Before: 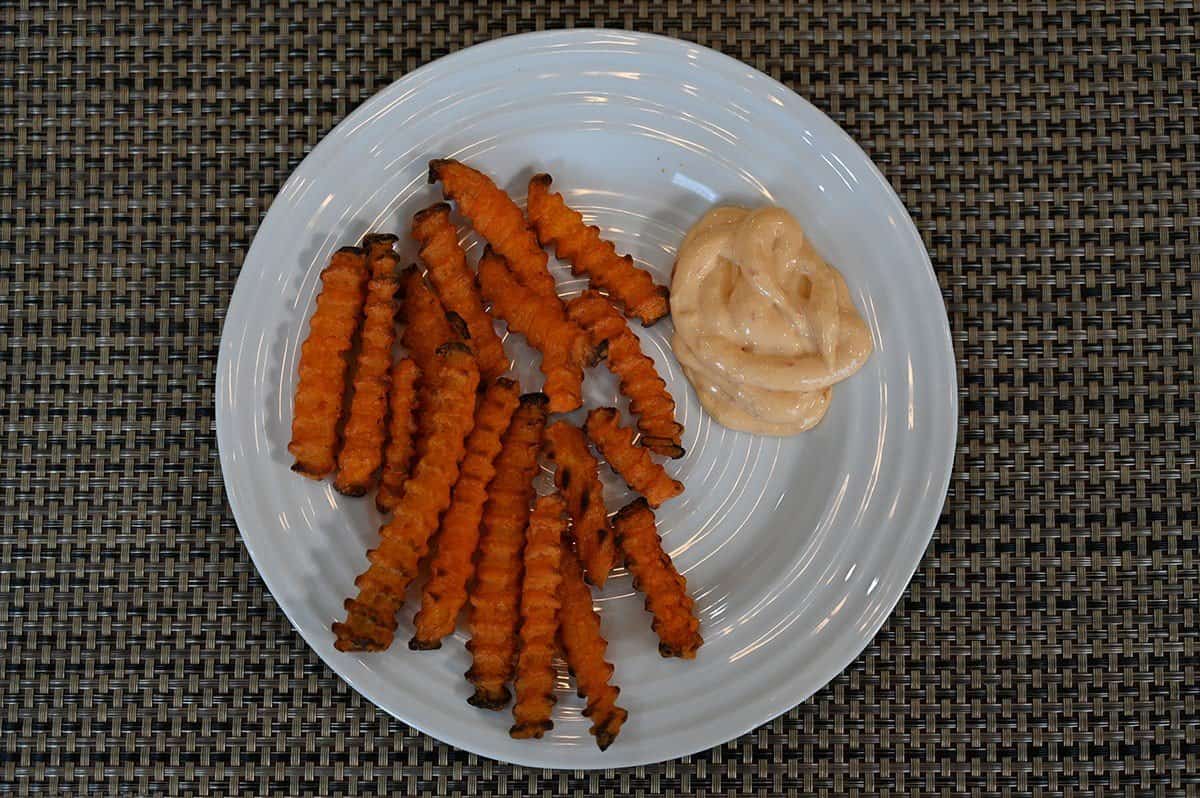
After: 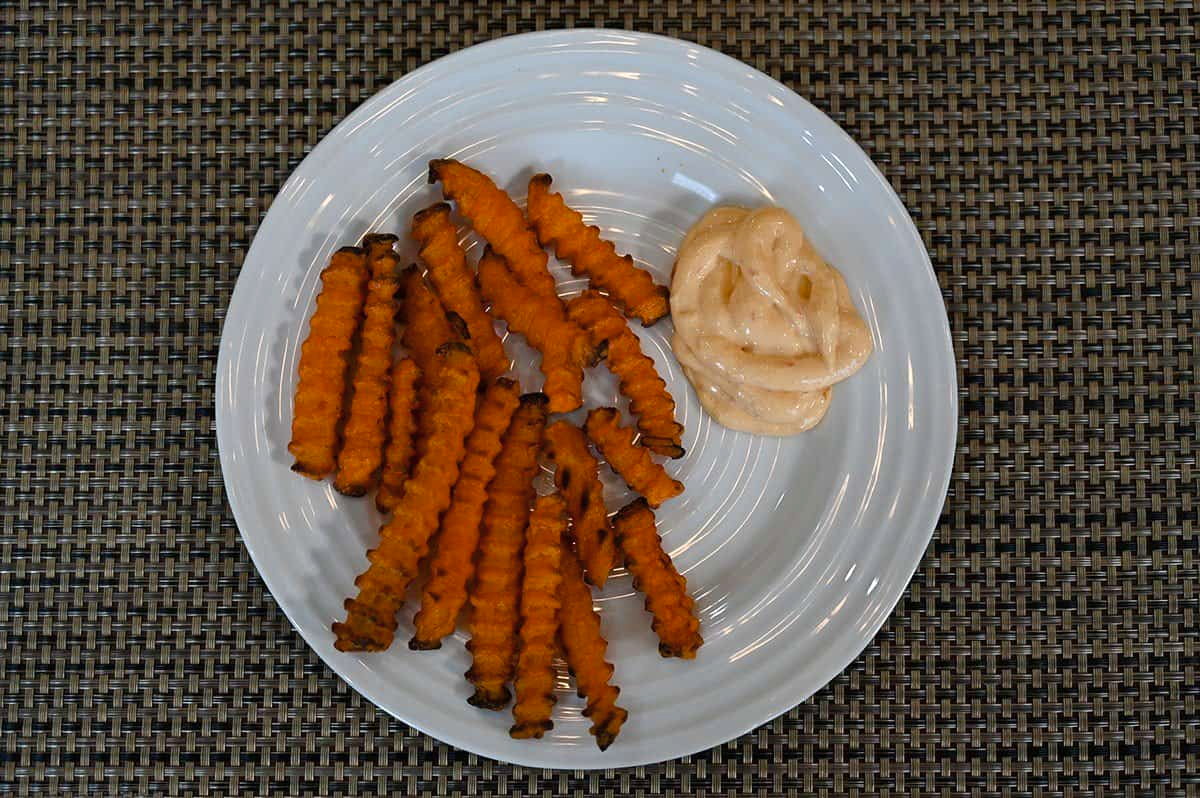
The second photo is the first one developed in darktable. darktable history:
color balance rgb: linear chroma grading › shadows 32%, linear chroma grading › global chroma -2%, linear chroma grading › mid-tones 4%, perceptual saturation grading › global saturation -2%, perceptual saturation grading › highlights -8%, perceptual saturation grading › mid-tones 8%, perceptual saturation grading › shadows 4%, perceptual brilliance grading › highlights 8%, perceptual brilliance grading › mid-tones 4%, perceptual brilliance grading › shadows 2%, global vibrance 16%, saturation formula JzAzBz (2021)
contrast brightness saturation: saturation -0.1
